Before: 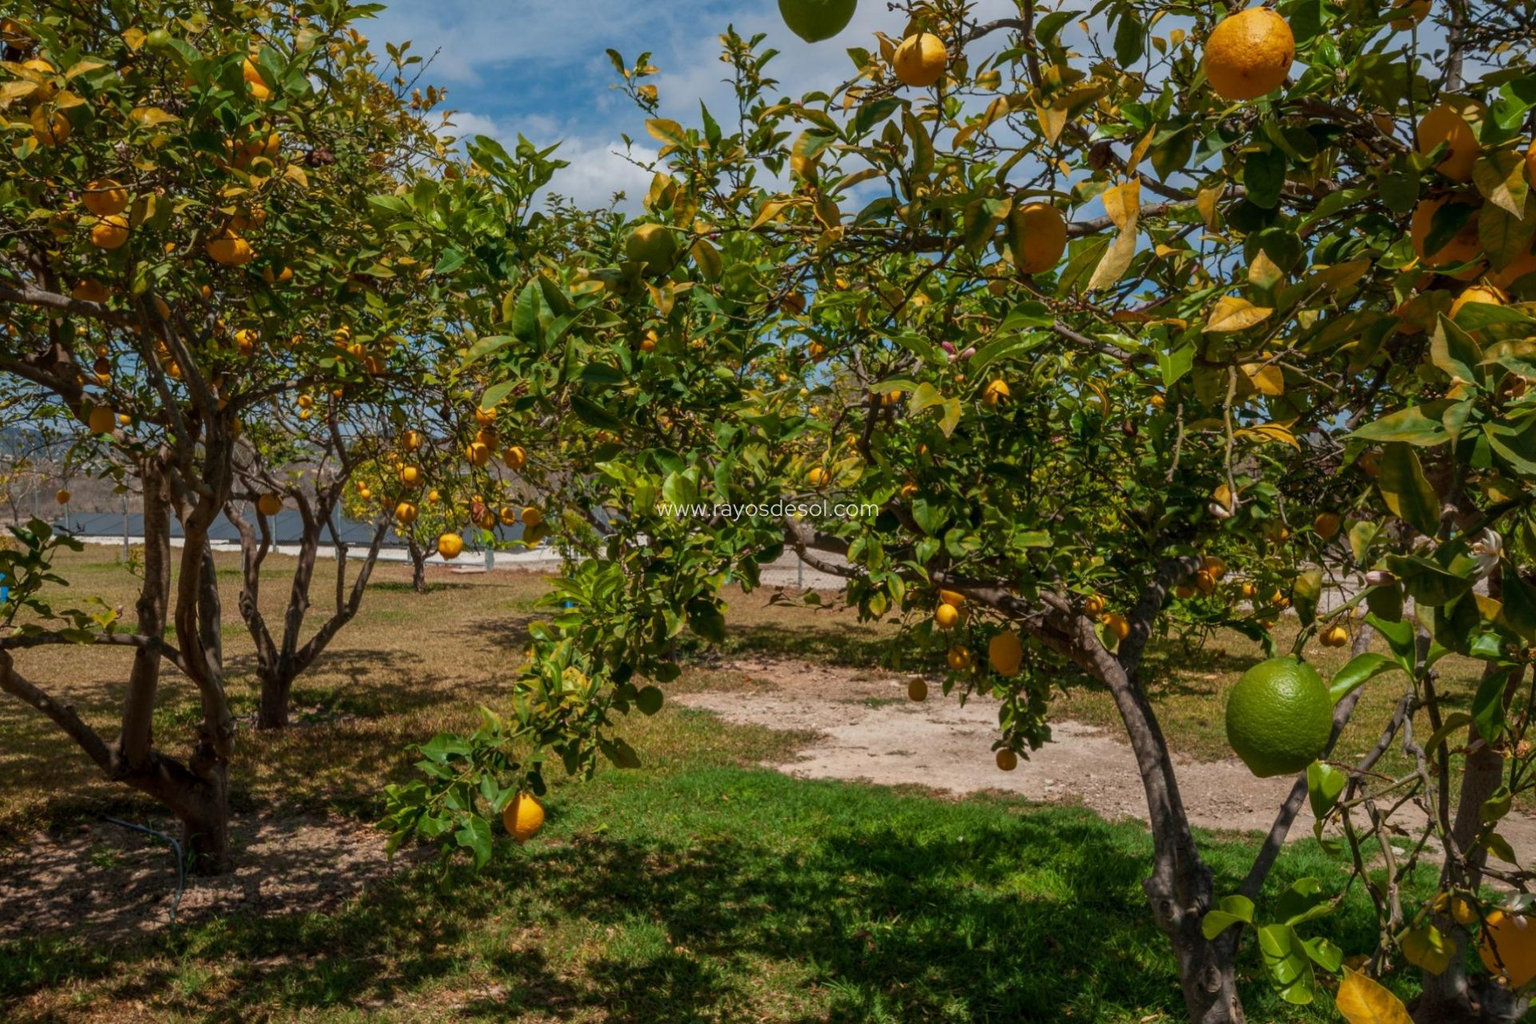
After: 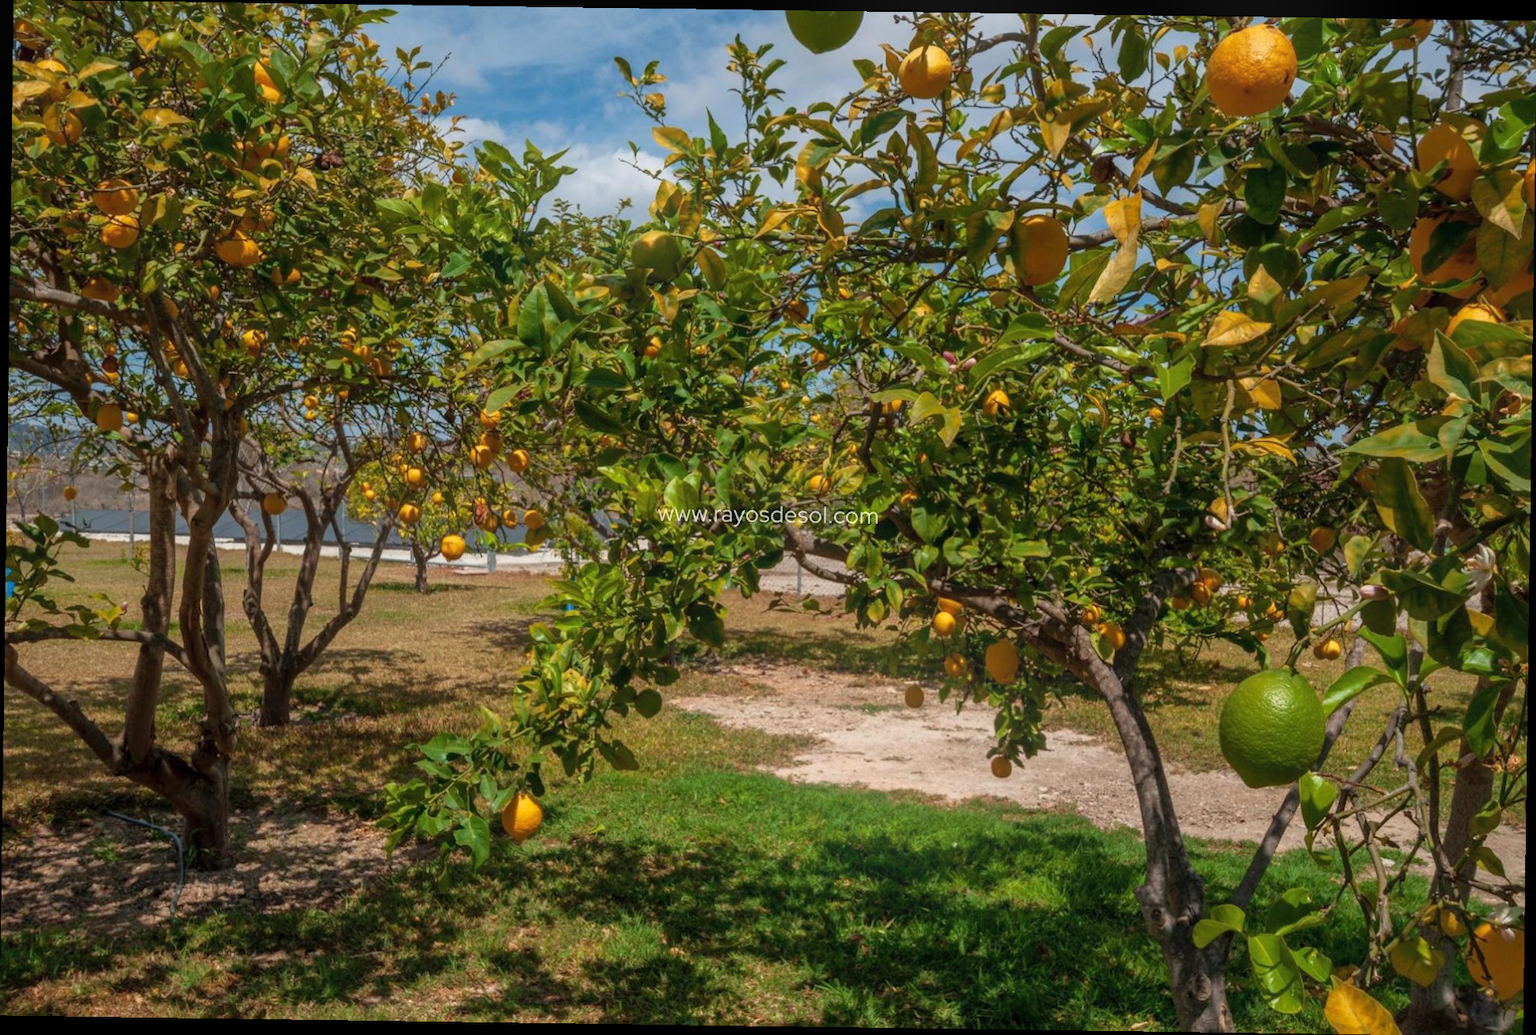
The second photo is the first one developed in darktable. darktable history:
bloom: on, module defaults
shadows and highlights: shadows 43.06, highlights 6.94
exposure: exposure 0.2 EV, compensate highlight preservation false
rotate and perspective: rotation 0.8°, automatic cropping off
